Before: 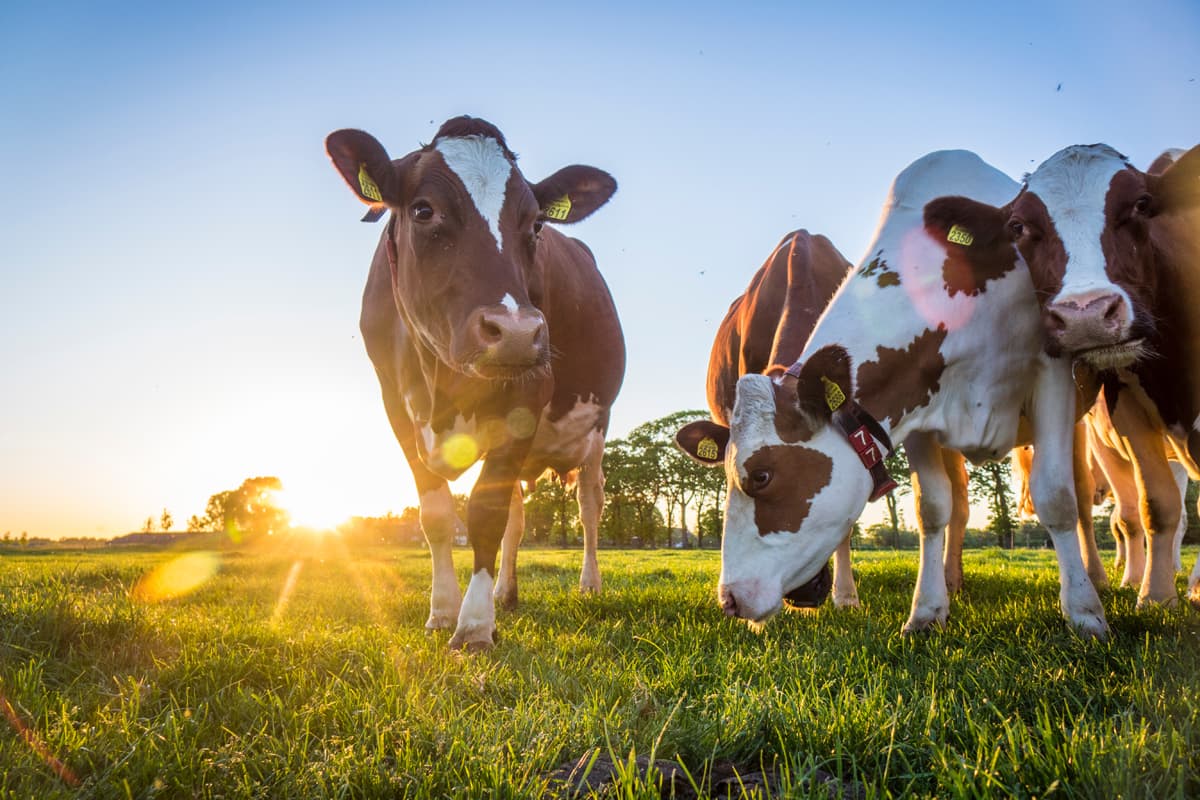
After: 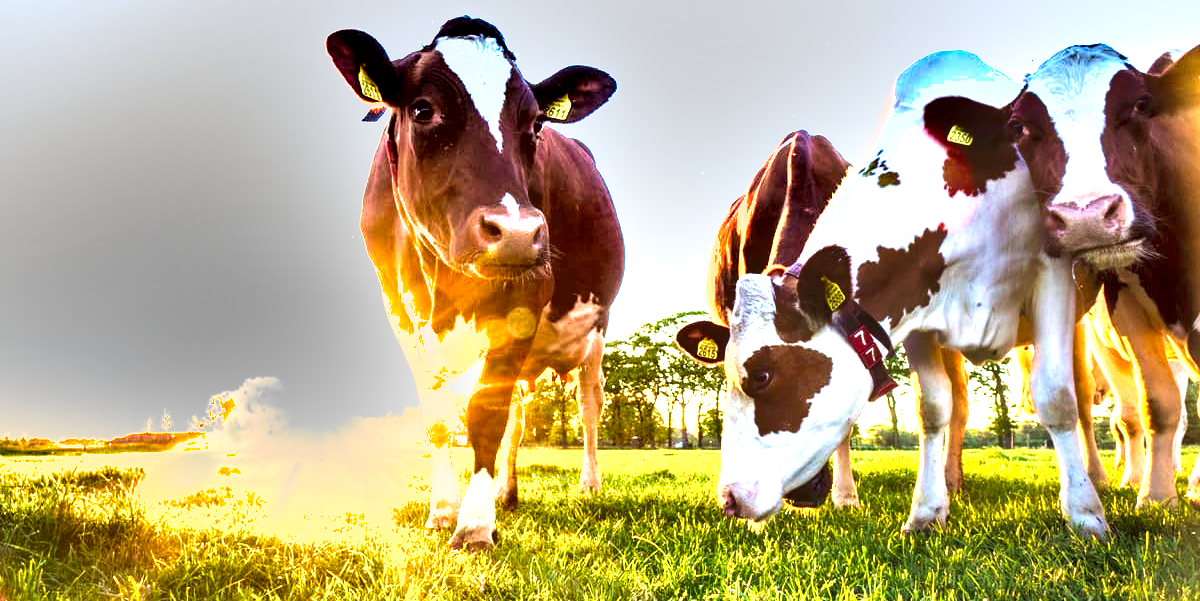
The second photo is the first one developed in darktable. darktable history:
crop and rotate: top 12.602%, bottom 12.189%
exposure: black level correction 0.001, exposure 1.812 EV, compensate highlight preservation false
velvia: on, module defaults
contrast brightness saturation: contrast 0.028, brightness 0.058, saturation 0.125
shadows and highlights: low approximation 0.01, soften with gaussian
